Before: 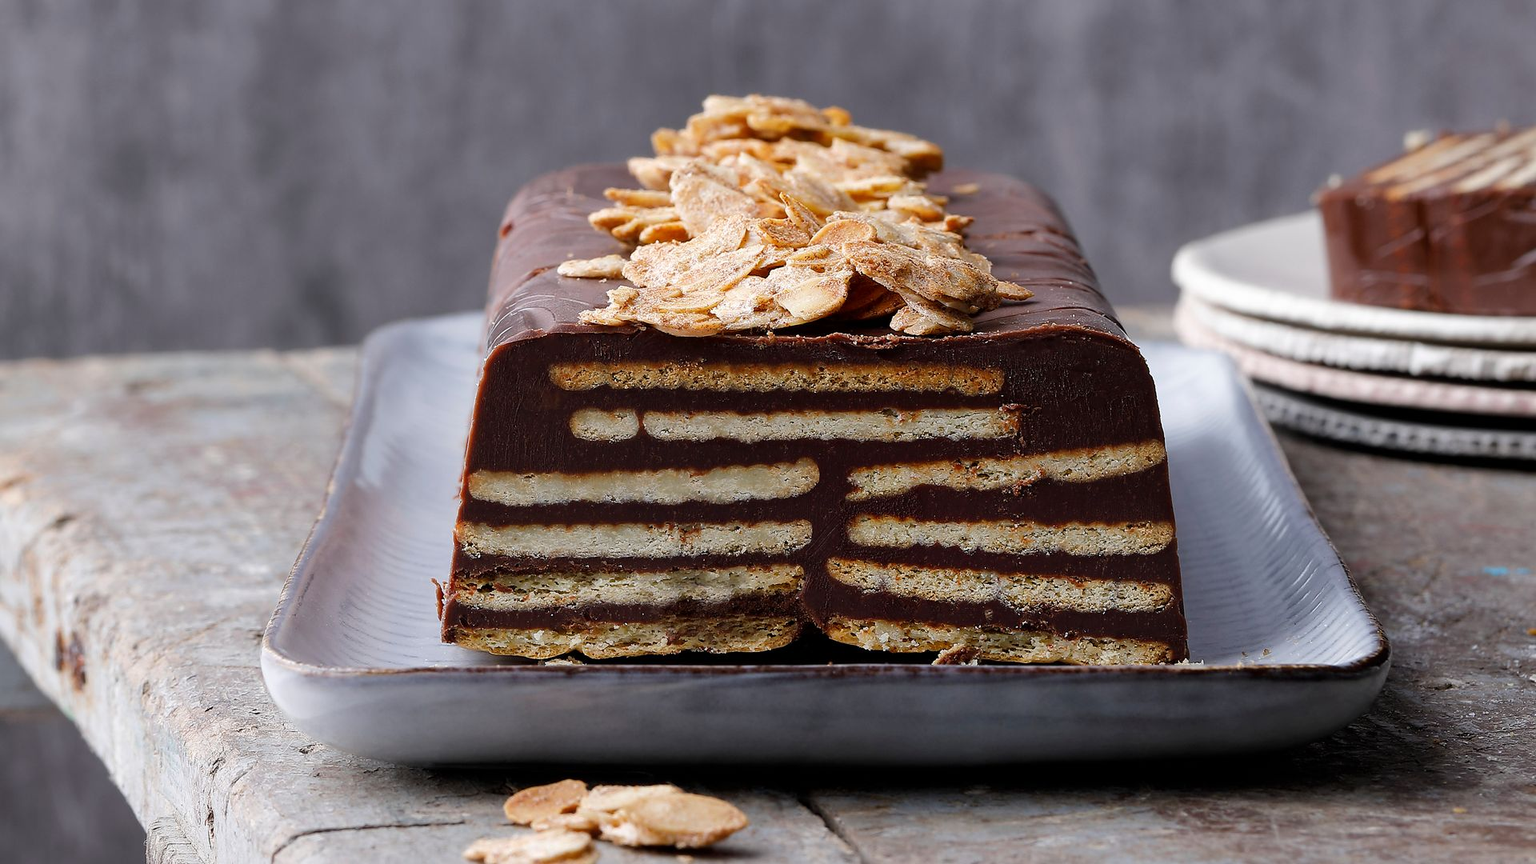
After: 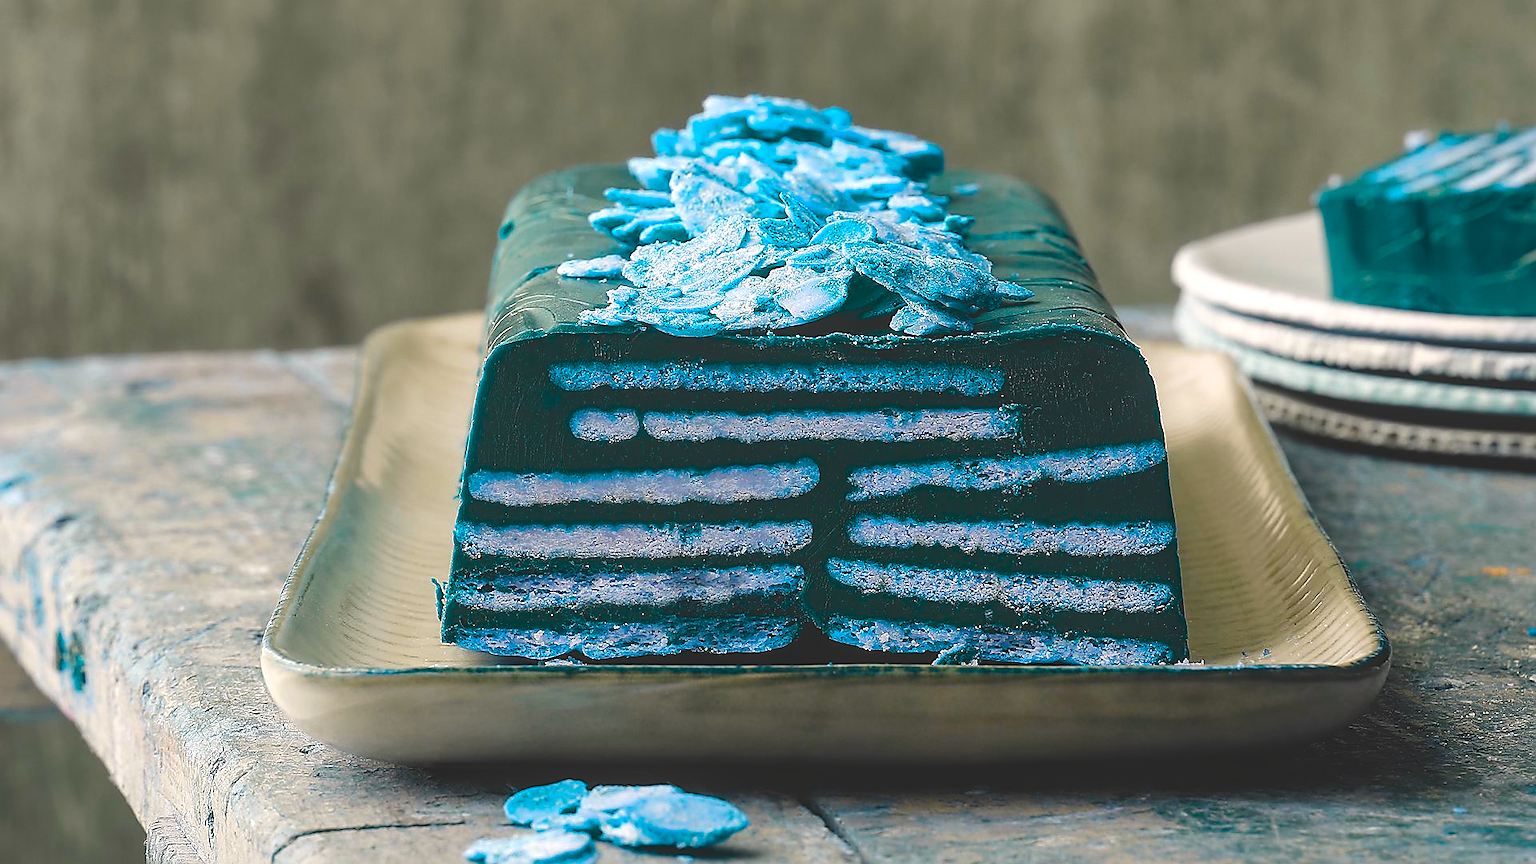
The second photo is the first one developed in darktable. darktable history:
local contrast: on, module defaults
exposure: black level correction -0.028, compensate highlight preservation false
sharpen: radius 1.349, amount 1.234, threshold 0.71
color balance rgb: highlights gain › chroma 1.569%, highlights gain › hue 55.21°, perceptual saturation grading › global saturation 34.768%, perceptual saturation grading › highlights -29.961%, perceptual saturation grading › shadows 35.652%, hue shift 179.76°, global vibrance 49.237%, contrast 0.671%
